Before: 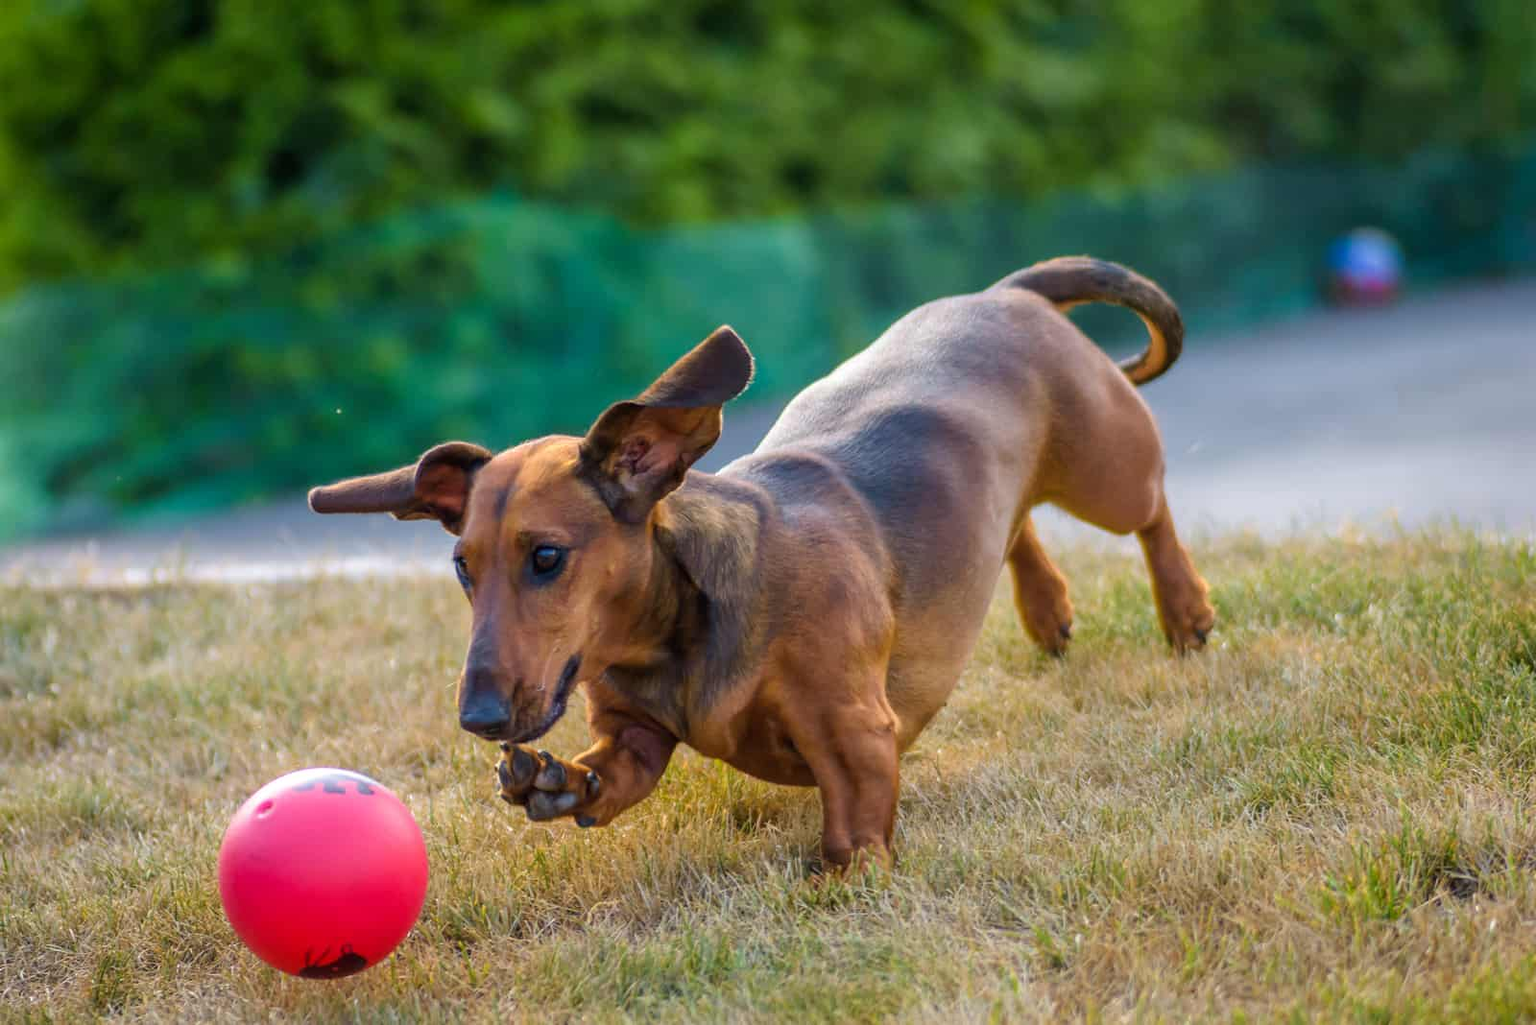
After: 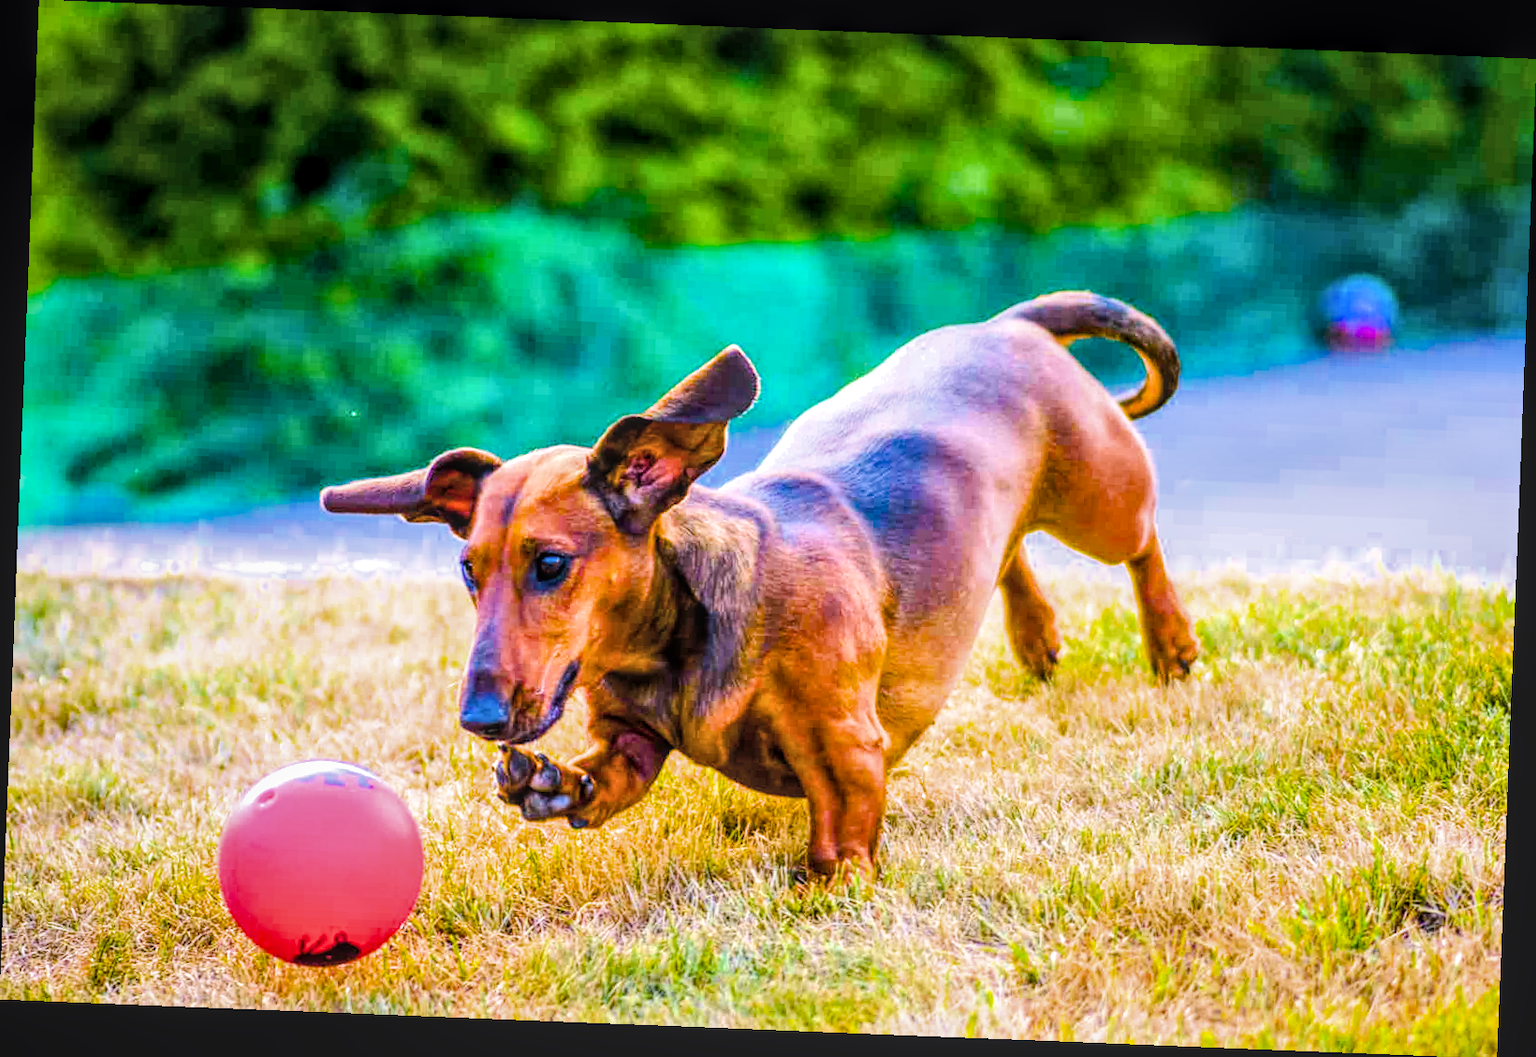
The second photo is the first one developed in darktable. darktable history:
color correction: highlights a* -0.137, highlights b* 0.137
exposure: exposure 0.661 EV, compensate highlight preservation false
filmic rgb: black relative exposure -7.65 EV, white relative exposure 4.56 EV, hardness 3.61, color science v6 (2022)
white balance: red 1.004, blue 1.096
tone equalizer: -8 EV -1.08 EV, -7 EV -1.01 EV, -6 EV -0.867 EV, -5 EV -0.578 EV, -3 EV 0.578 EV, -2 EV 0.867 EV, -1 EV 1.01 EV, +0 EV 1.08 EV, edges refinement/feathering 500, mask exposure compensation -1.57 EV, preserve details no
local contrast: highlights 74%, shadows 55%, detail 176%, midtone range 0.207
color balance rgb: linear chroma grading › shadows 10%, linear chroma grading › highlights 10%, linear chroma grading › global chroma 15%, linear chroma grading › mid-tones 15%, perceptual saturation grading › global saturation 40%, perceptual saturation grading › highlights -25%, perceptual saturation grading › mid-tones 35%, perceptual saturation grading › shadows 35%, perceptual brilliance grading › global brilliance 11.29%, global vibrance 11.29%
rotate and perspective: rotation 2.27°, automatic cropping off
